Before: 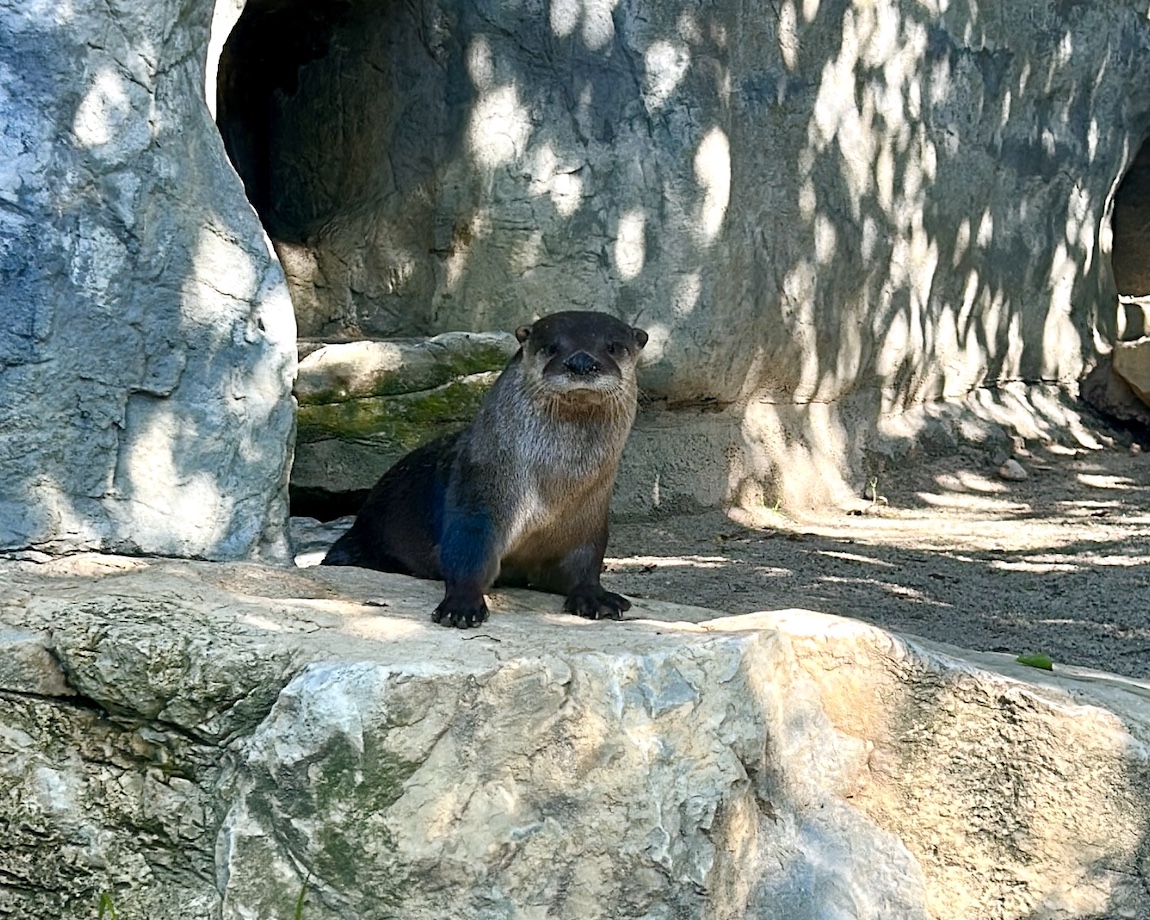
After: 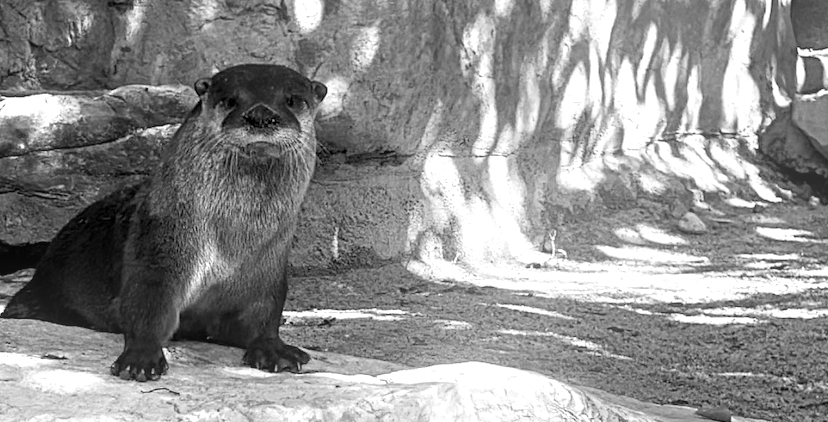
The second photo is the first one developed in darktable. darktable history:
crop and rotate: left 27.938%, top 27.046%, bottom 27.046%
exposure: exposure 0.217 EV, compensate highlight preservation false
bloom: size 15%, threshold 97%, strength 7%
monochrome: a 0, b 0, size 0.5, highlights 0.57
local contrast: detail 130%
